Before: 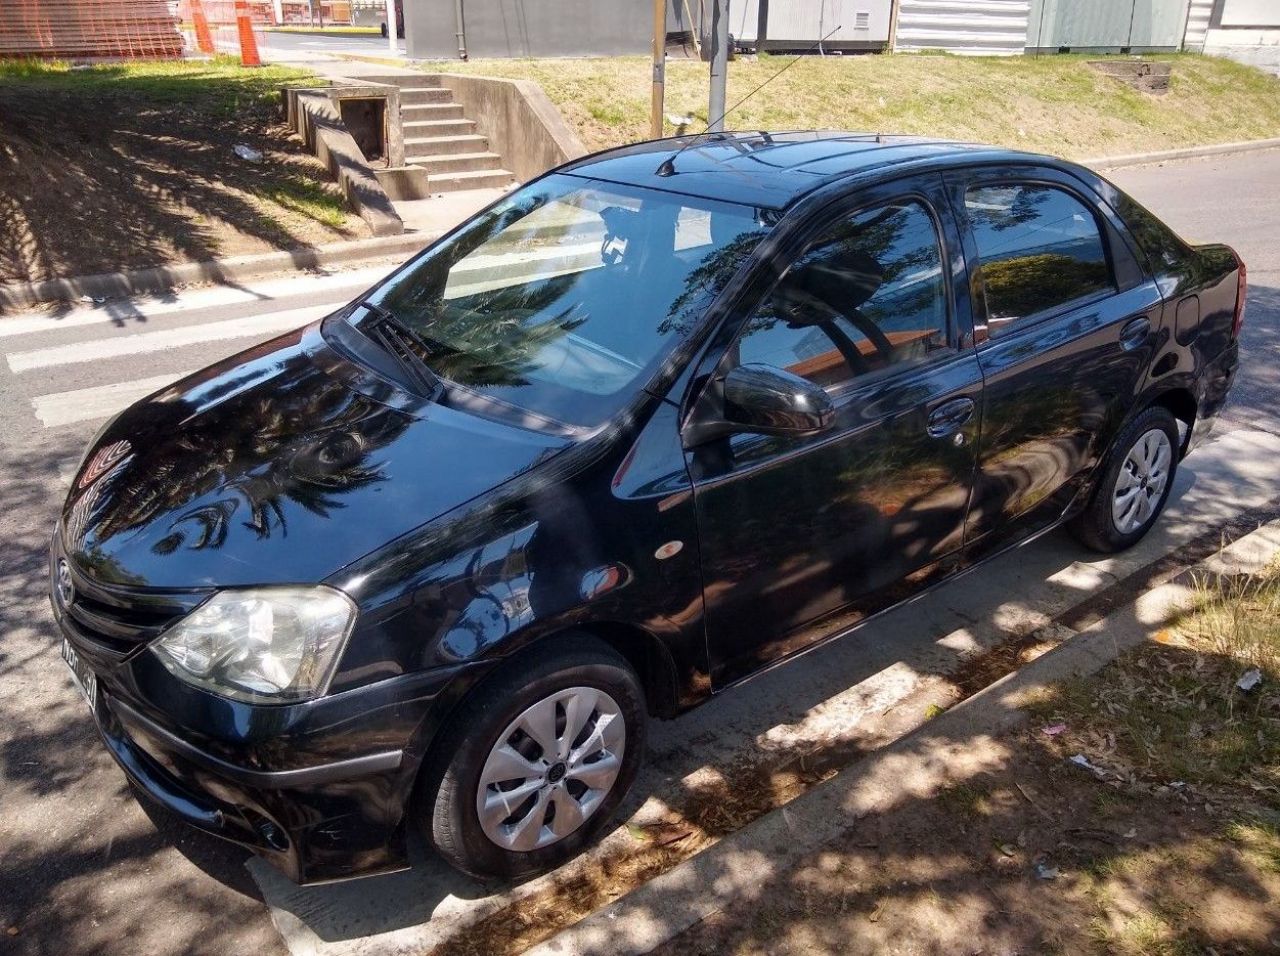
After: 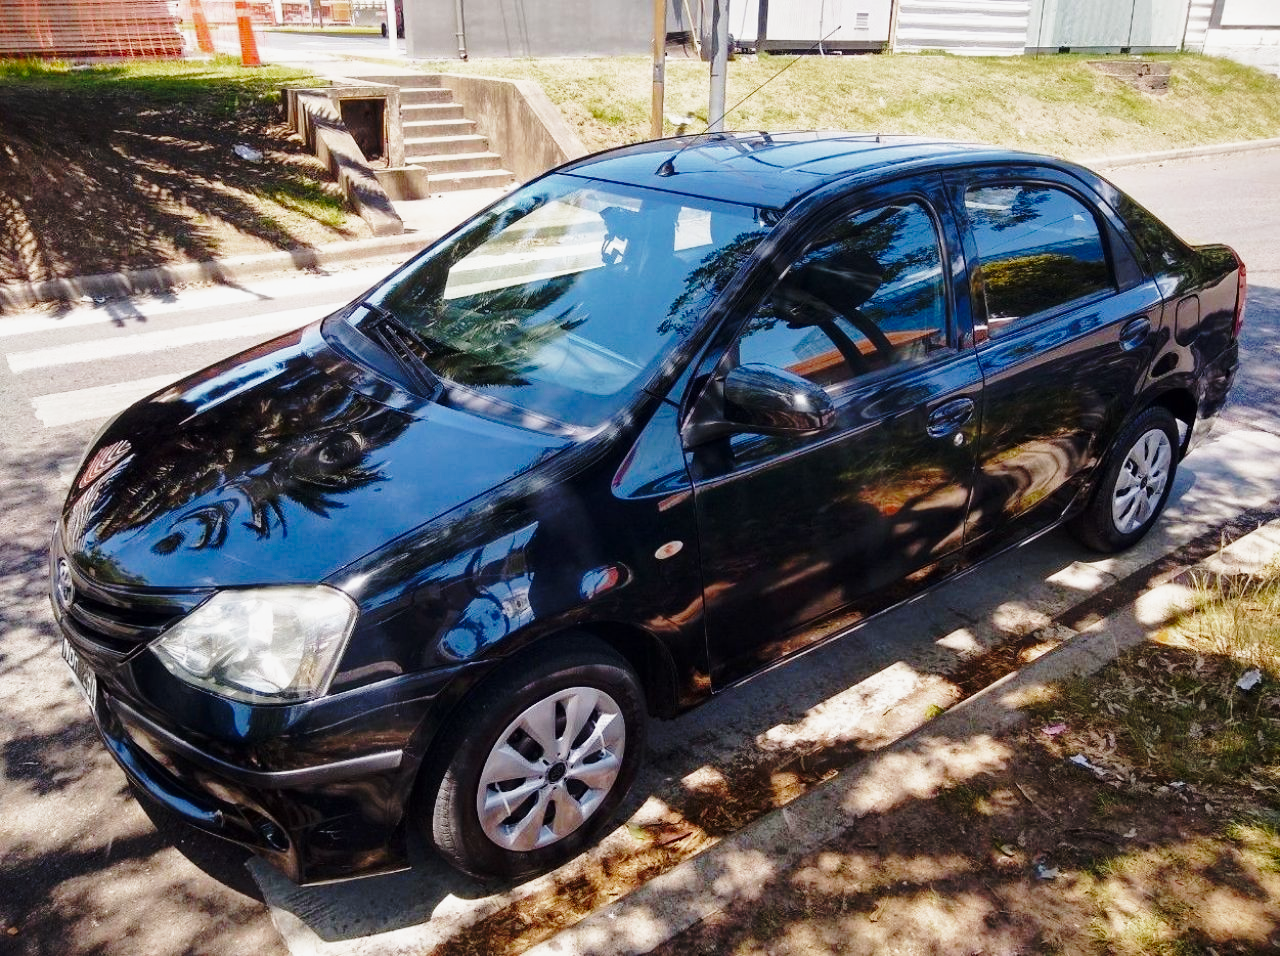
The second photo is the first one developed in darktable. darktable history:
base curve: curves: ch0 [(0, 0) (0.036, 0.037) (0.121, 0.228) (0.46, 0.76) (0.859, 0.983) (1, 1)], preserve colors none
color zones: curves: ch0 [(0, 0.444) (0.143, 0.442) (0.286, 0.441) (0.429, 0.441) (0.571, 0.441) (0.714, 0.441) (0.857, 0.442) (1, 0.444)]
shadows and highlights: shadows -20.5, white point adjustment -1.87, highlights -34.91
